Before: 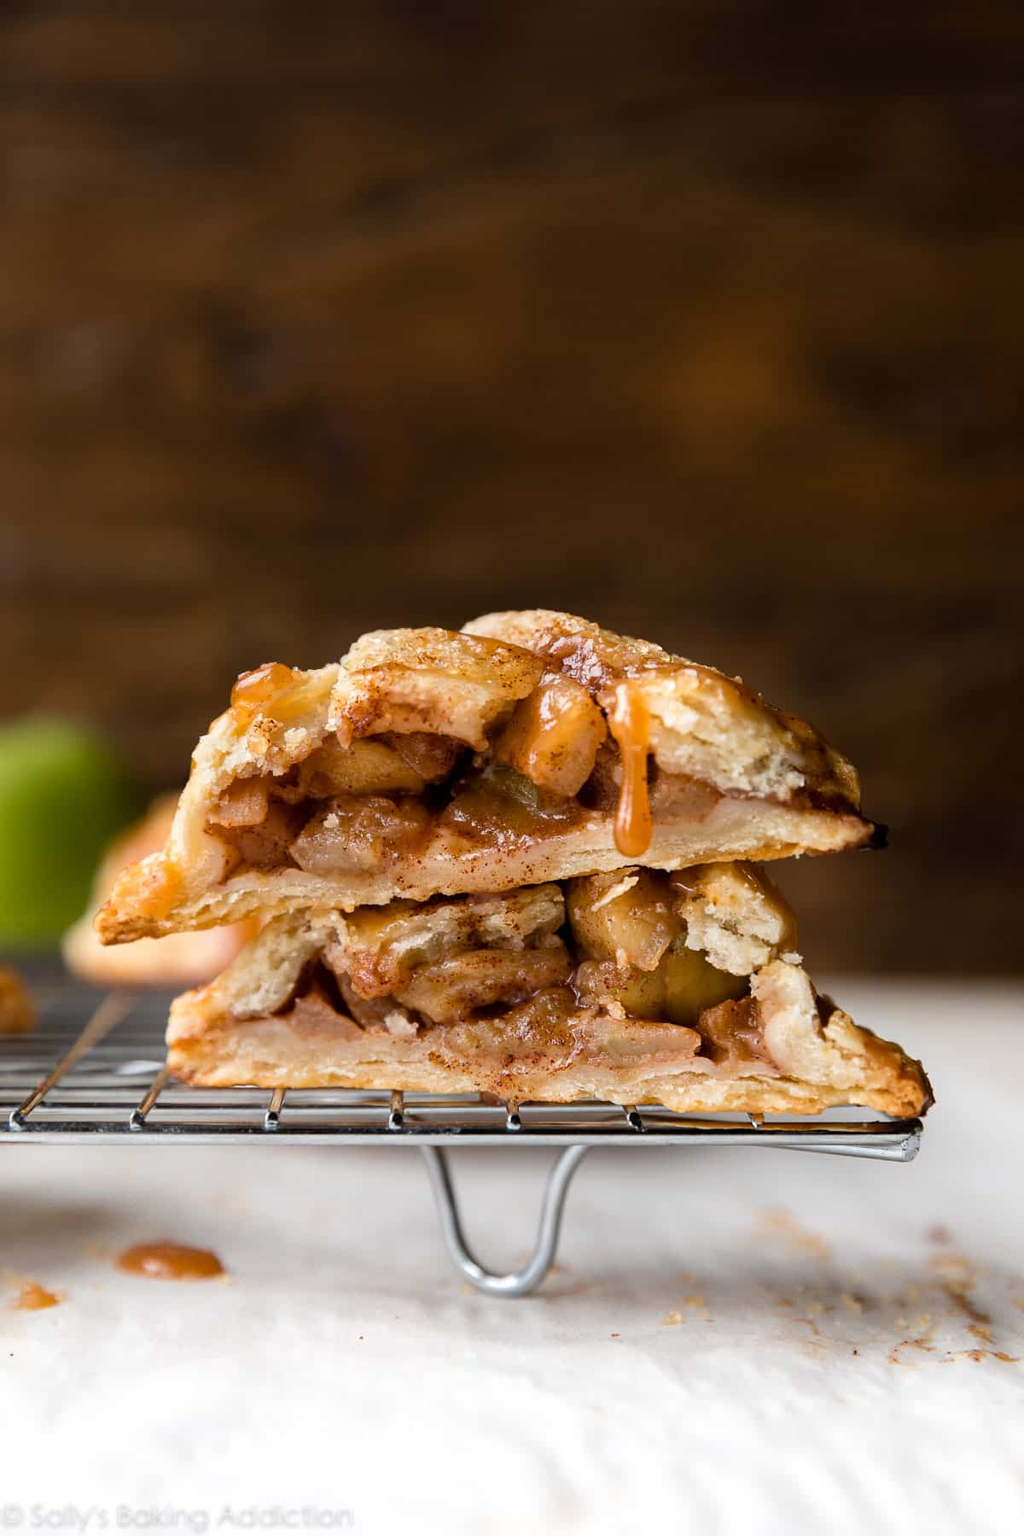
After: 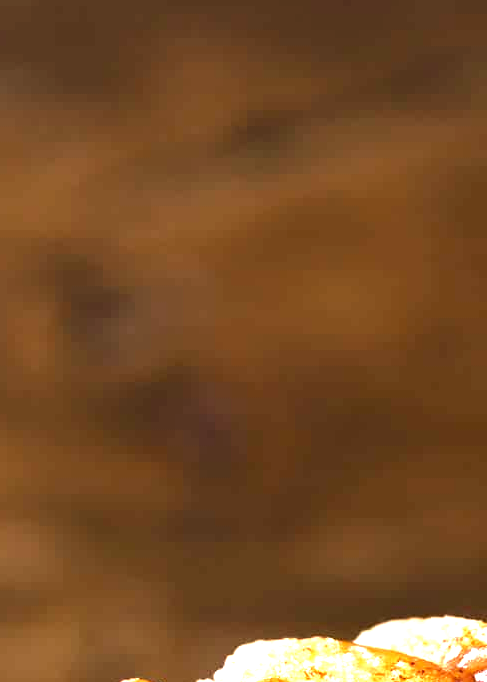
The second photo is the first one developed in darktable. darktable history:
velvia: on, module defaults
crop: left 15.452%, top 5.459%, right 43.956%, bottom 56.62%
exposure: black level correction 0, exposure 1.7 EV, compensate exposure bias true, compensate highlight preservation false
